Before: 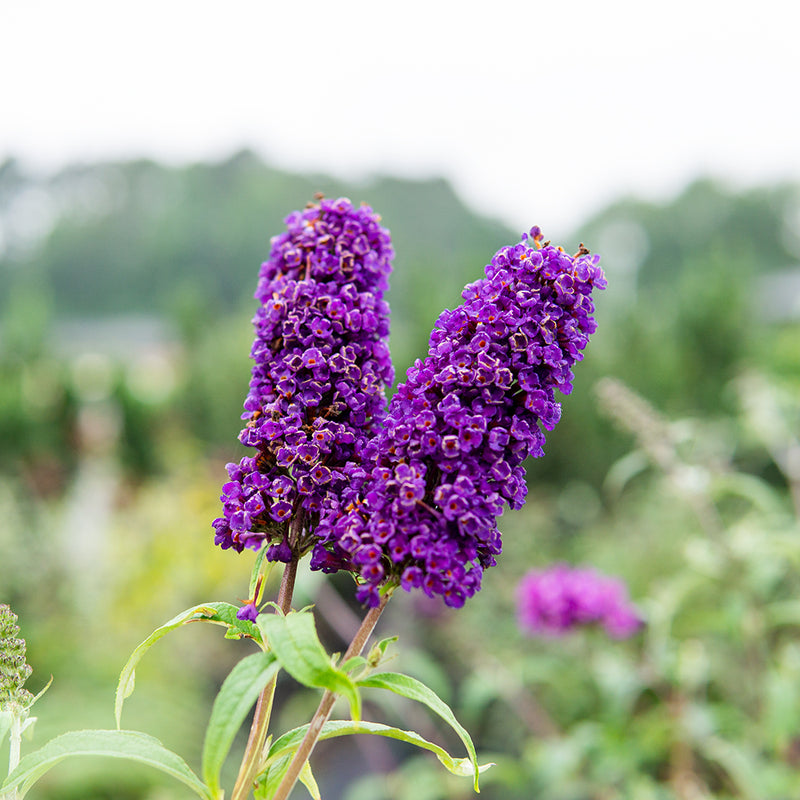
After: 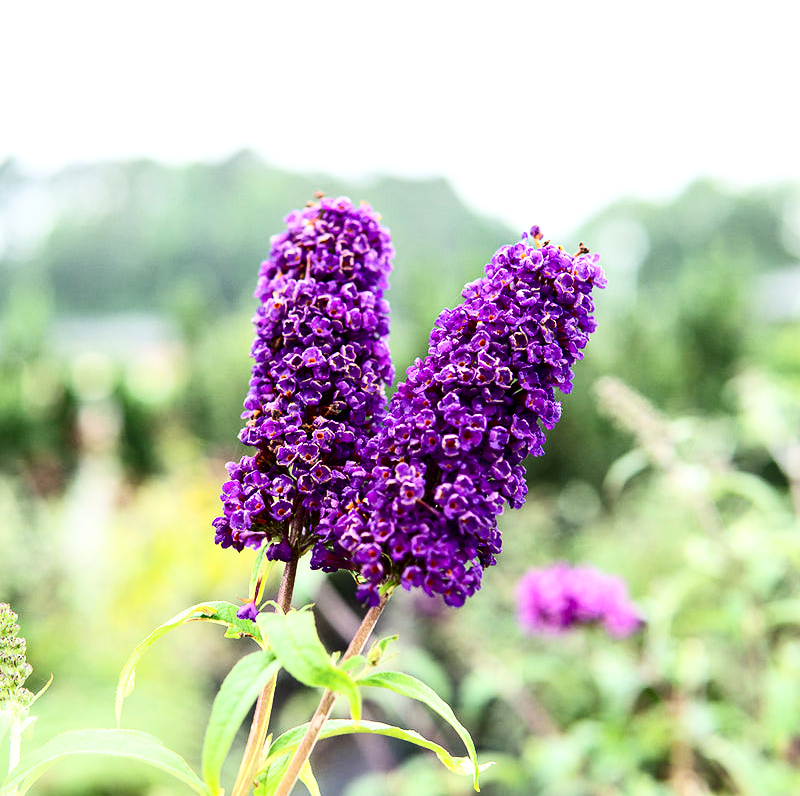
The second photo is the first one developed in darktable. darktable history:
tone equalizer: -8 EV -0.417 EV, -7 EV -0.358 EV, -6 EV -0.333 EV, -5 EV -0.222 EV, -3 EV 0.243 EV, -2 EV 0.328 EV, -1 EV 0.413 EV, +0 EV 0.426 EV, smoothing diameter 24.92%, edges refinement/feathering 14.84, preserve details guided filter
contrast brightness saturation: contrast 0.292
crop: top 0.219%, bottom 0.161%
